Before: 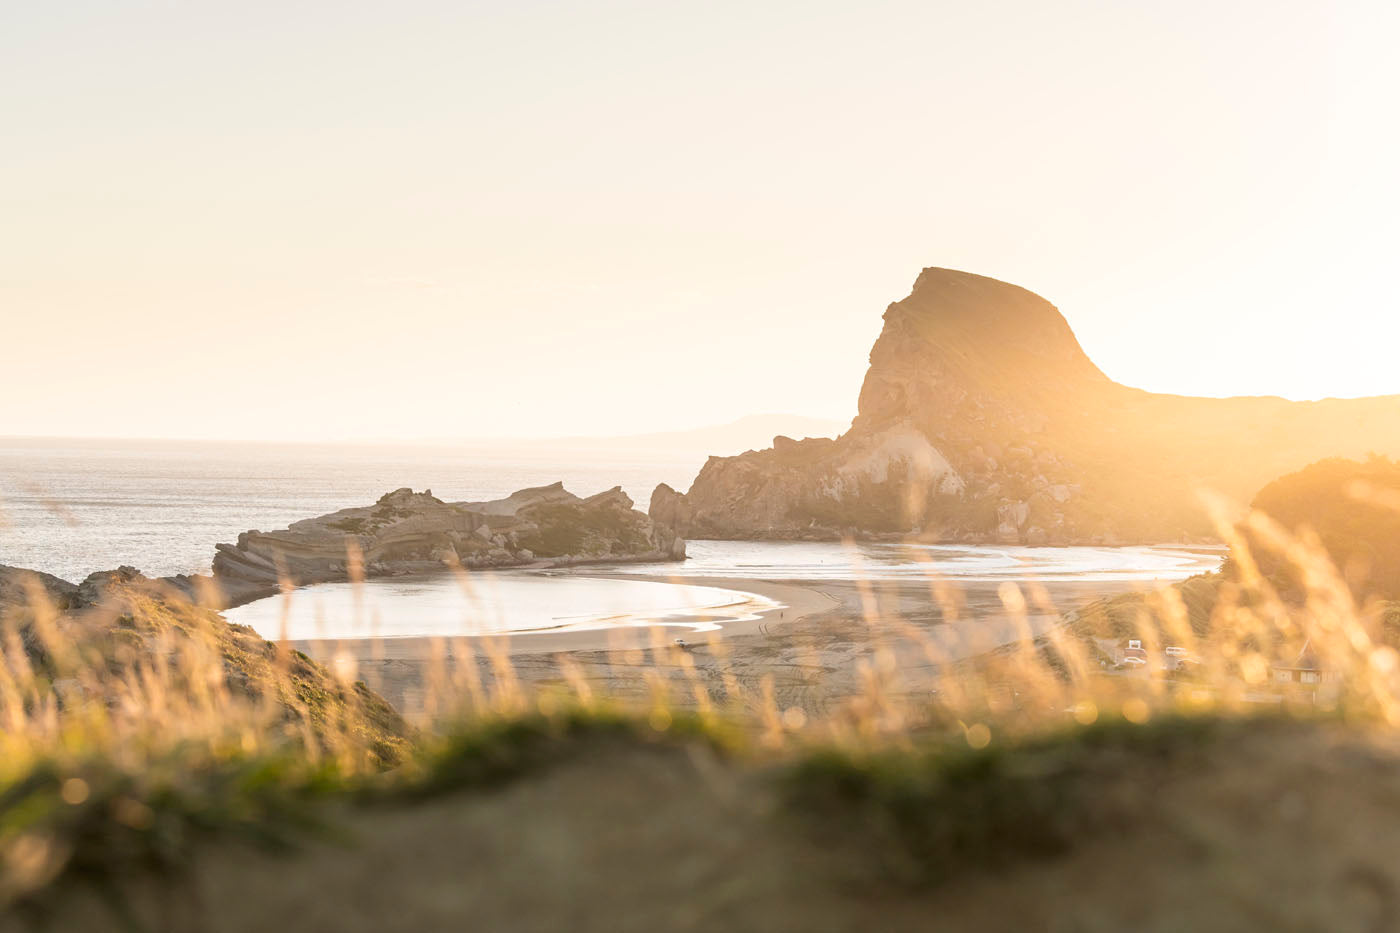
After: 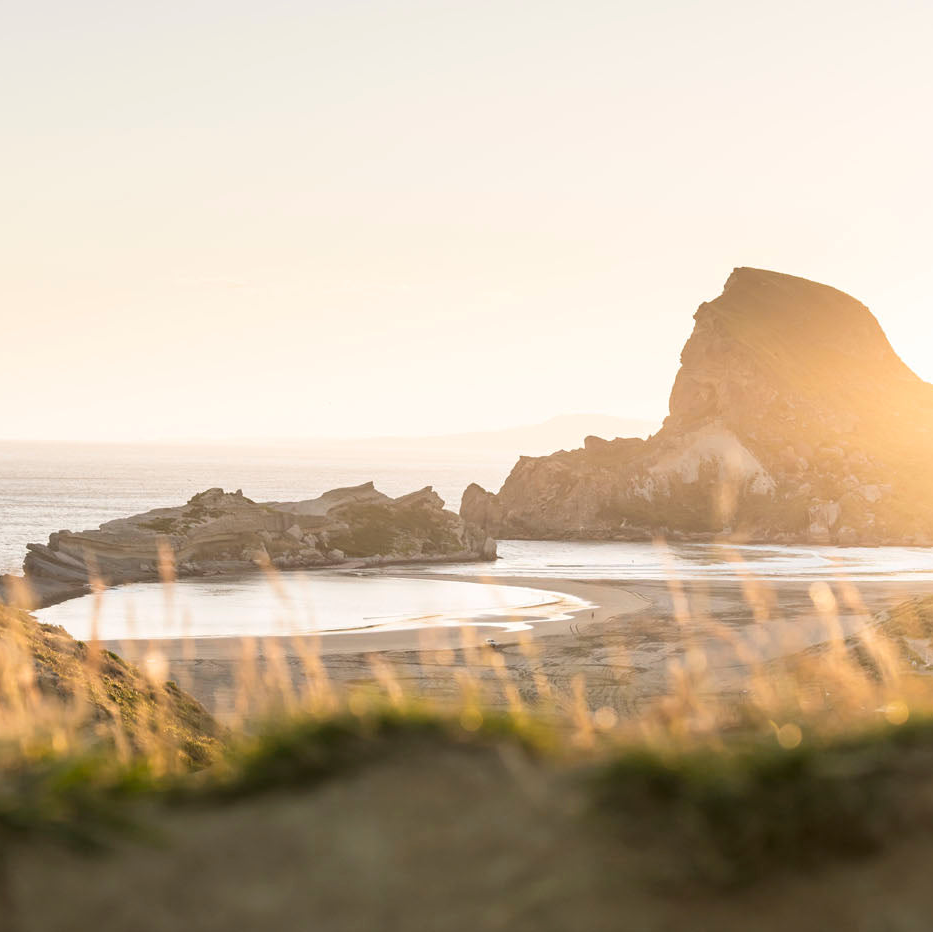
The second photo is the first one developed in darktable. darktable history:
crop and rotate: left 13.537%, right 19.796%
color correction: highlights a* 0.003, highlights b* -0.283
